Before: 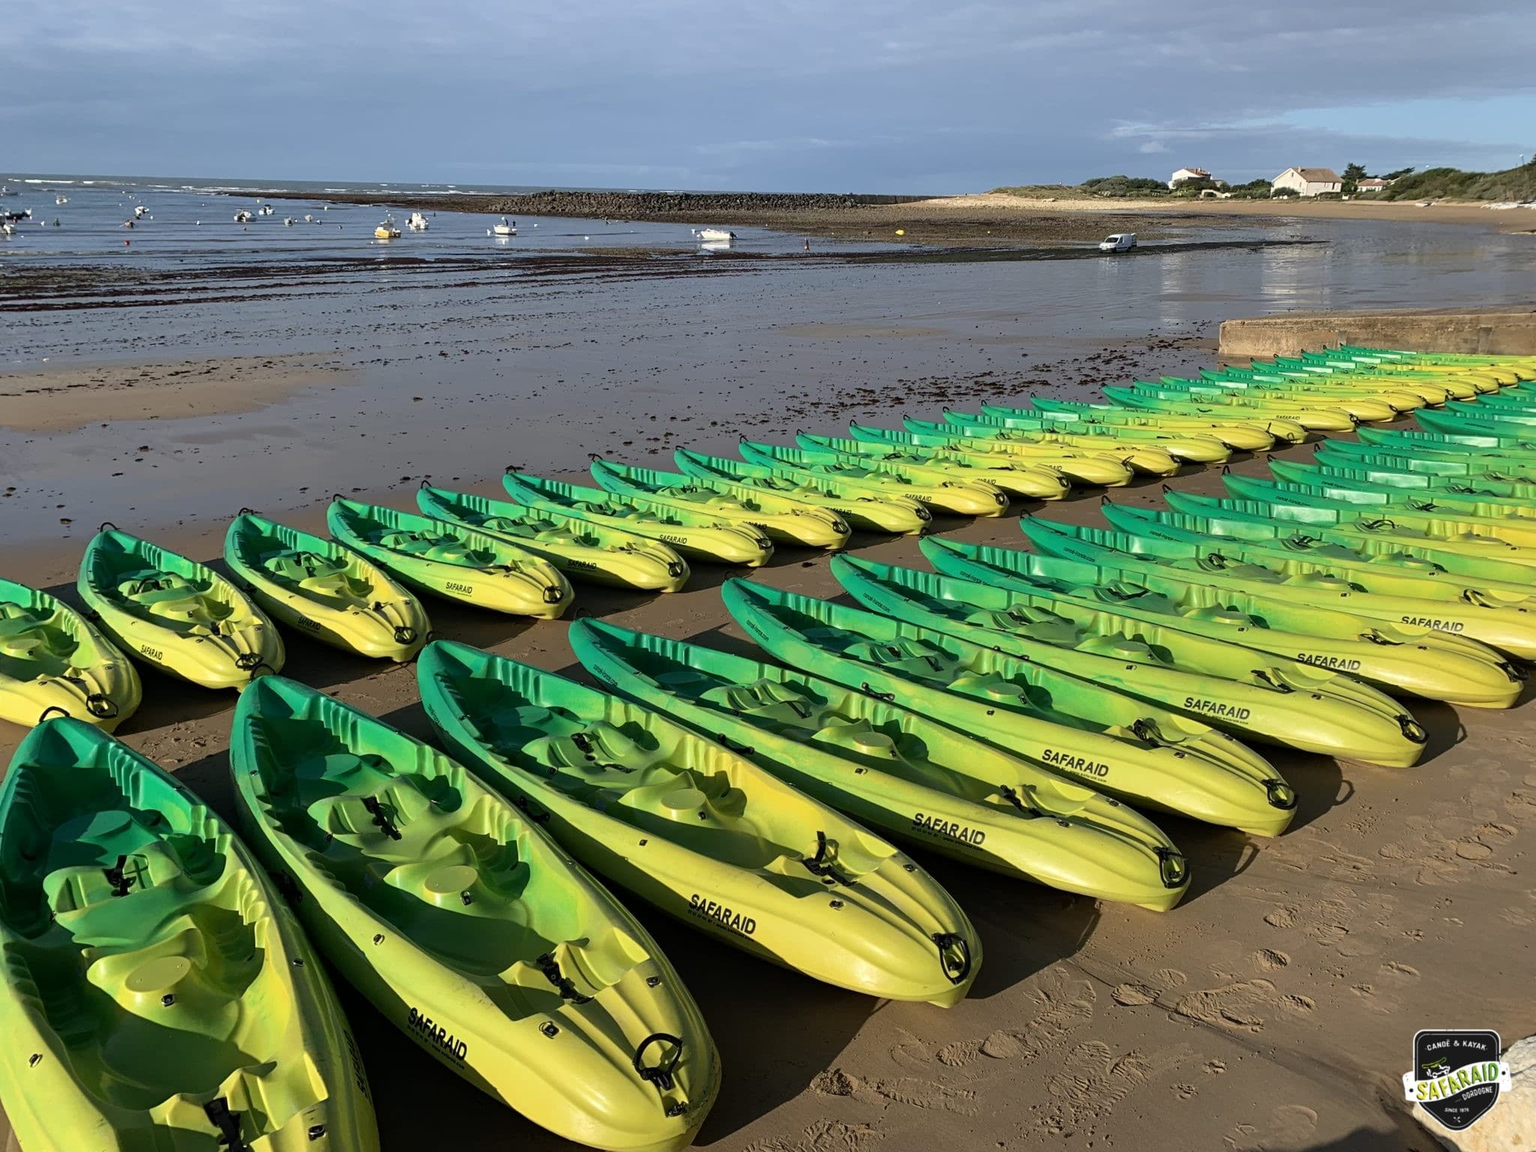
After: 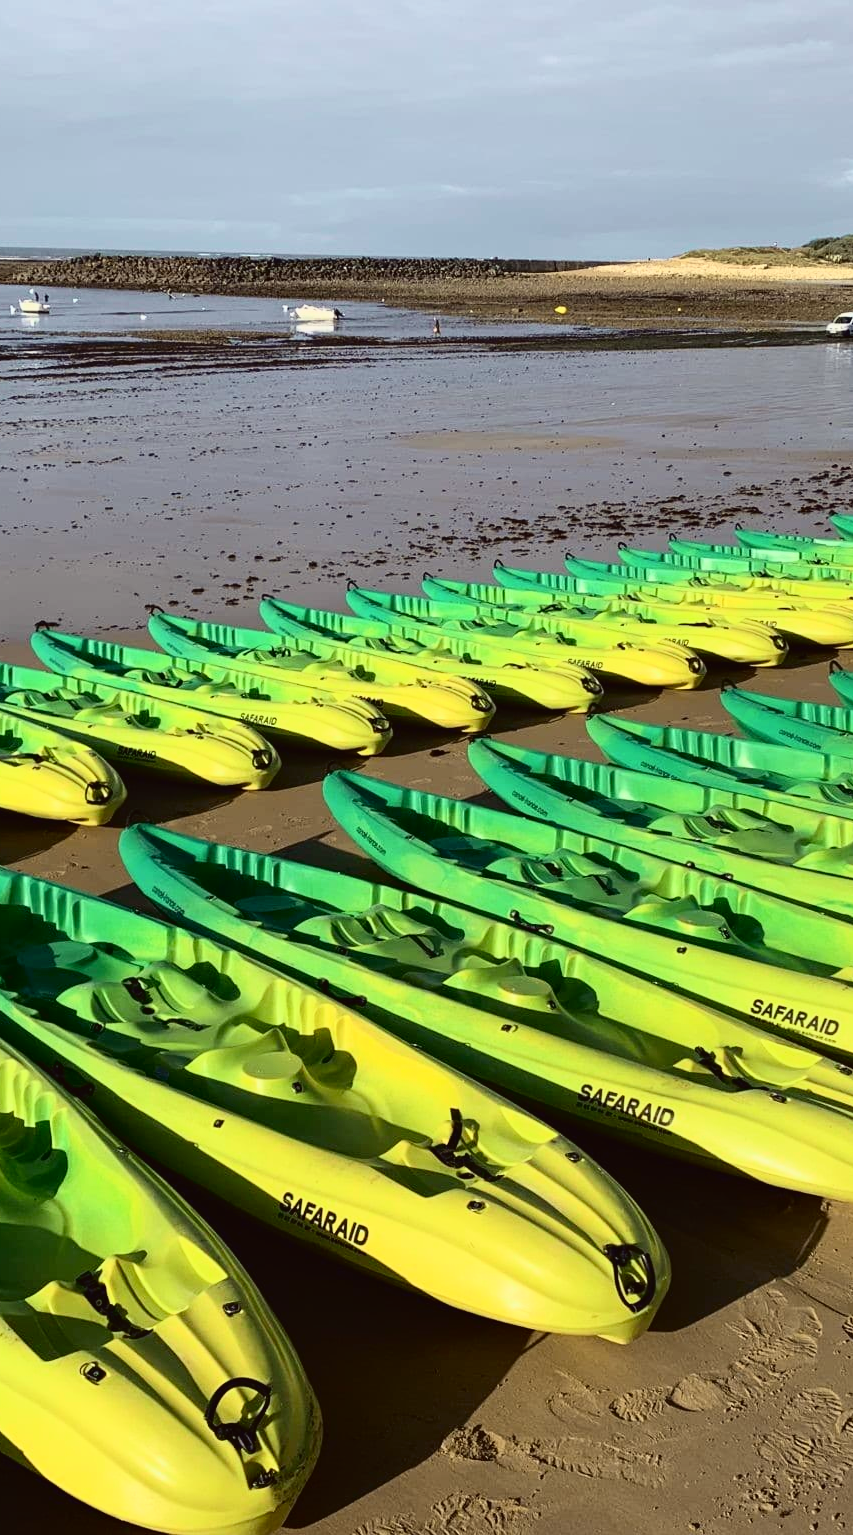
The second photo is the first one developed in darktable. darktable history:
crop: left 31.229%, right 27.105%
color correction: highlights a* -0.95, highlights b* 4.5, shadows a* 3.55
tone curve: curves: ch0 [(0, 0.023) (0.113, 0.084) (0.285, 0.301) (0.673, 0.796) (0.845, 0.932) (0.994, 0.971)]; ch1 [(0, 0) (0.456, 0.437) (0.498, 0.5) (0.57, 0.559) (0.631, 0.639) (1, 1)]; ch2 [(0, 0) (0.417, 0.44) (0.46, 0.453) (0.502, 0.507) (0.55, 0.57) (0.67, 0.712) (1, 1)], color space Lab, independent channels, preserve colors none
